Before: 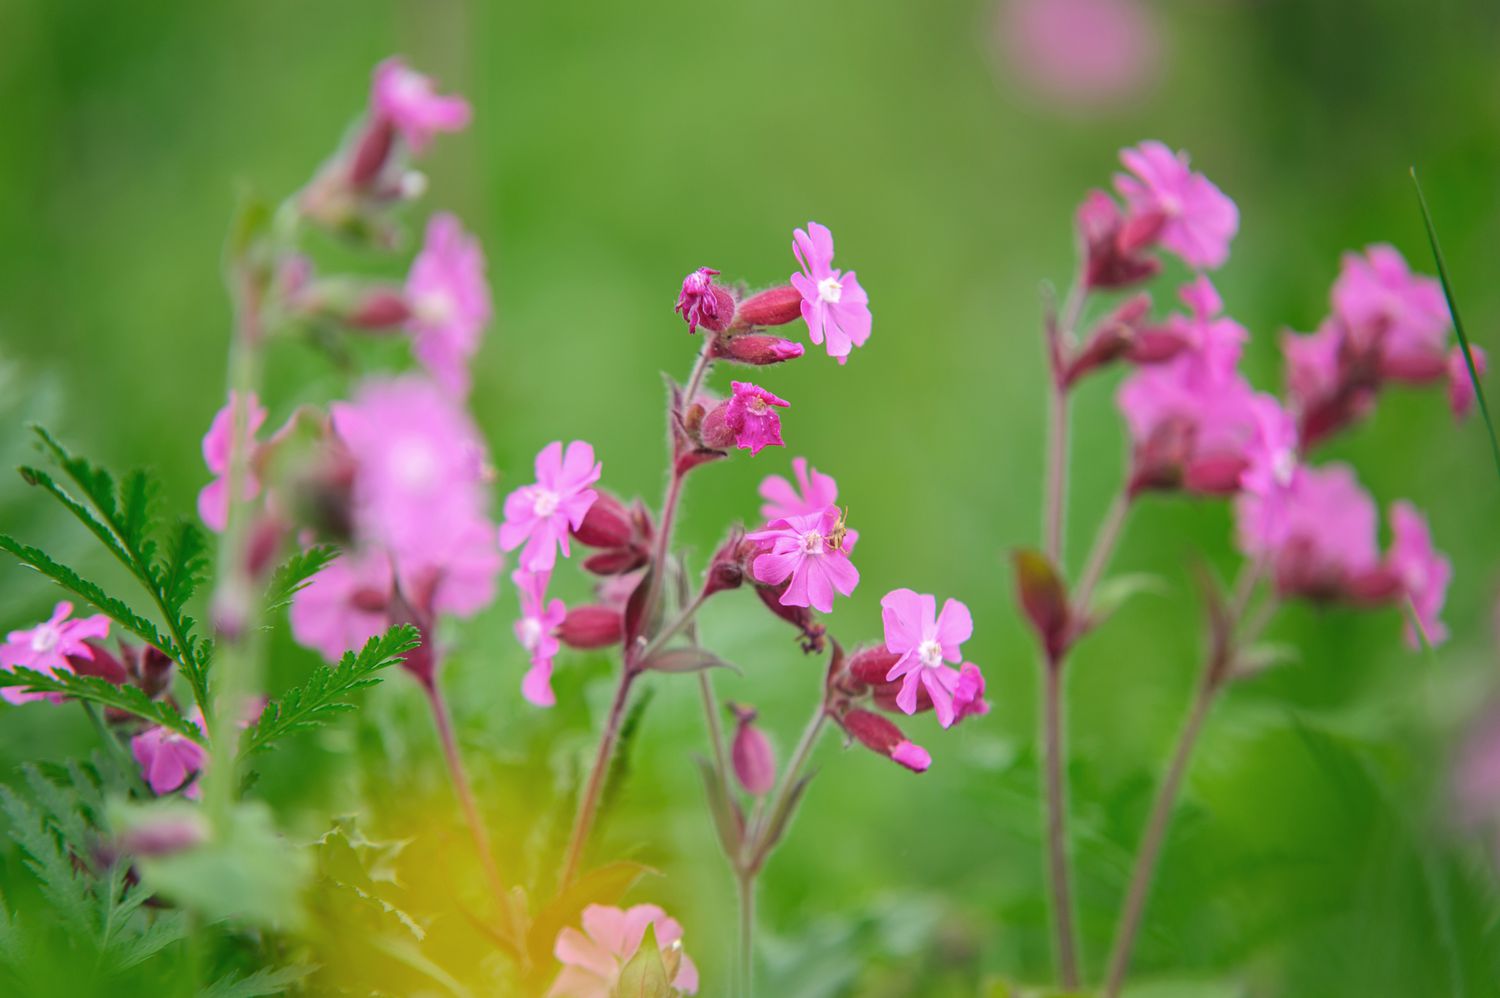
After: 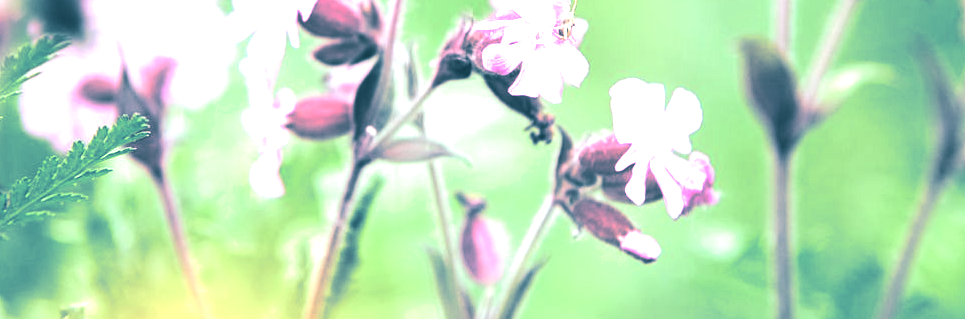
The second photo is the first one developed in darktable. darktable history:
exposure: black level correction -0.023, exposure 1.397 EV, compensate highlight preservation false
crop: left 18.091%, top 51.13%, right 17.525%, bottom 16.85%
color balance rgb: perceptual saturation grading › highlights -31.88%, perceptual saturation grading › mid-tones 5.8%, perceptual saturation grading › shadows 18.12%, perceptual brilliance grading › highlights 3.62%, perceptual brilliance grading › mid-tones -18.12%, perceptual brilliance grading › shadows -41.3%
color calibration: illuminant custom, x 0.368, y 0.373, temperature 4330.32 K
contrast equalizer: y [[0.518, 0.517, 0.501, 0.5, 0.5, 0.5], [0.5 ×6], [0.5 ×6], [0 ×6], [0 ×6]]
split-toning: shadows › hue 212.4°, balance -70
